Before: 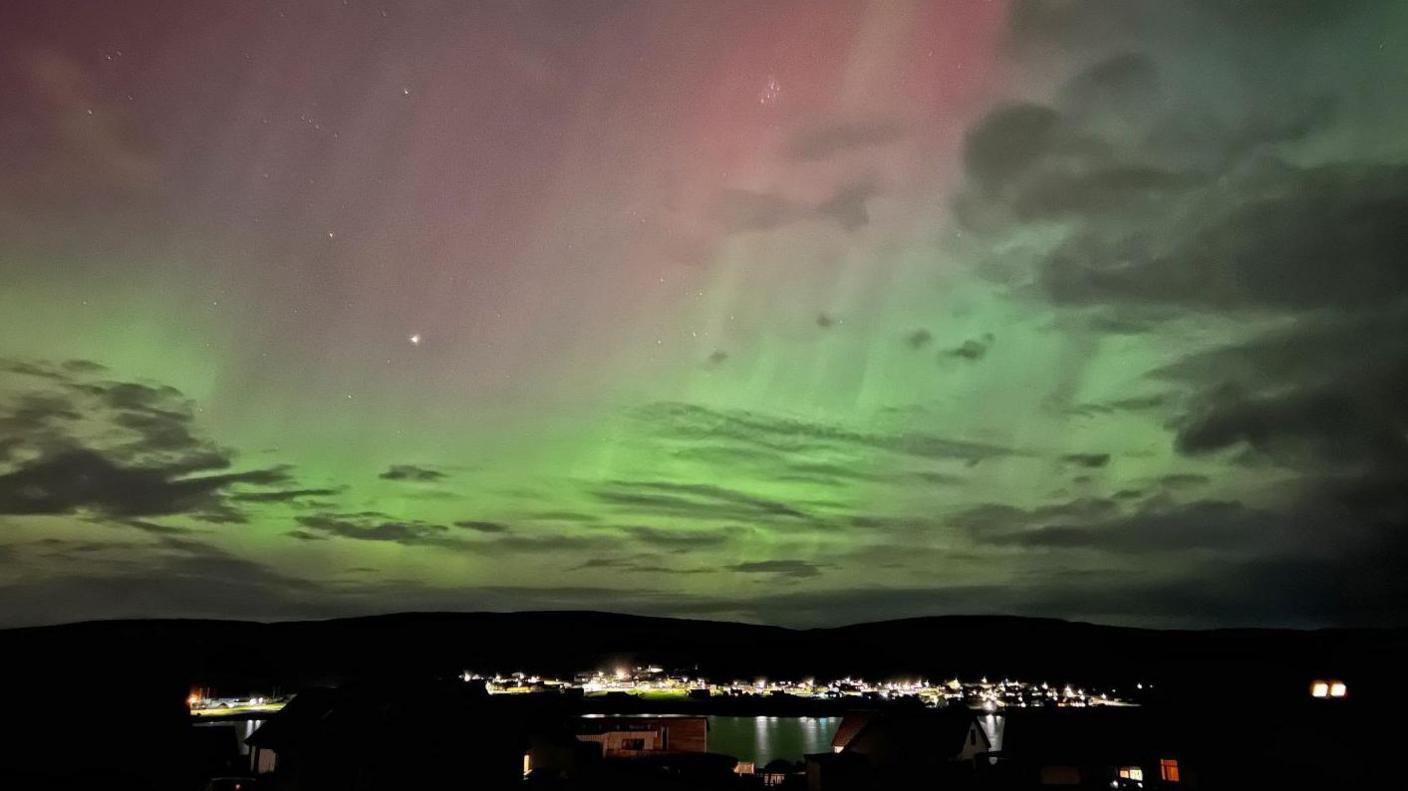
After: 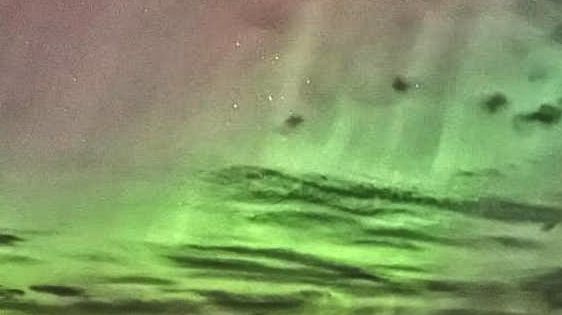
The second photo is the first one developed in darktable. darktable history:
tone equalizer: -8 EV -0.734 EV, -7 EV -0.726 EV, -6 EV -0.591 EV, -5 EV -0.363 EV, -3 EV 0.386 EV, -2 EV 0.6 EV, -1 EV 0.685 EV, +0 EV 0.78 EV, edges refinement/feathering 500, mask exposure compensation -1.57 EV, preserve details no
shadows and highlights: shadows 21.01, highlights -82.69, soften with gaussian
local contrast: on, module defaults
crop: left 30.163%, top 29.91%, right 29.877%, bottom 30.147%
